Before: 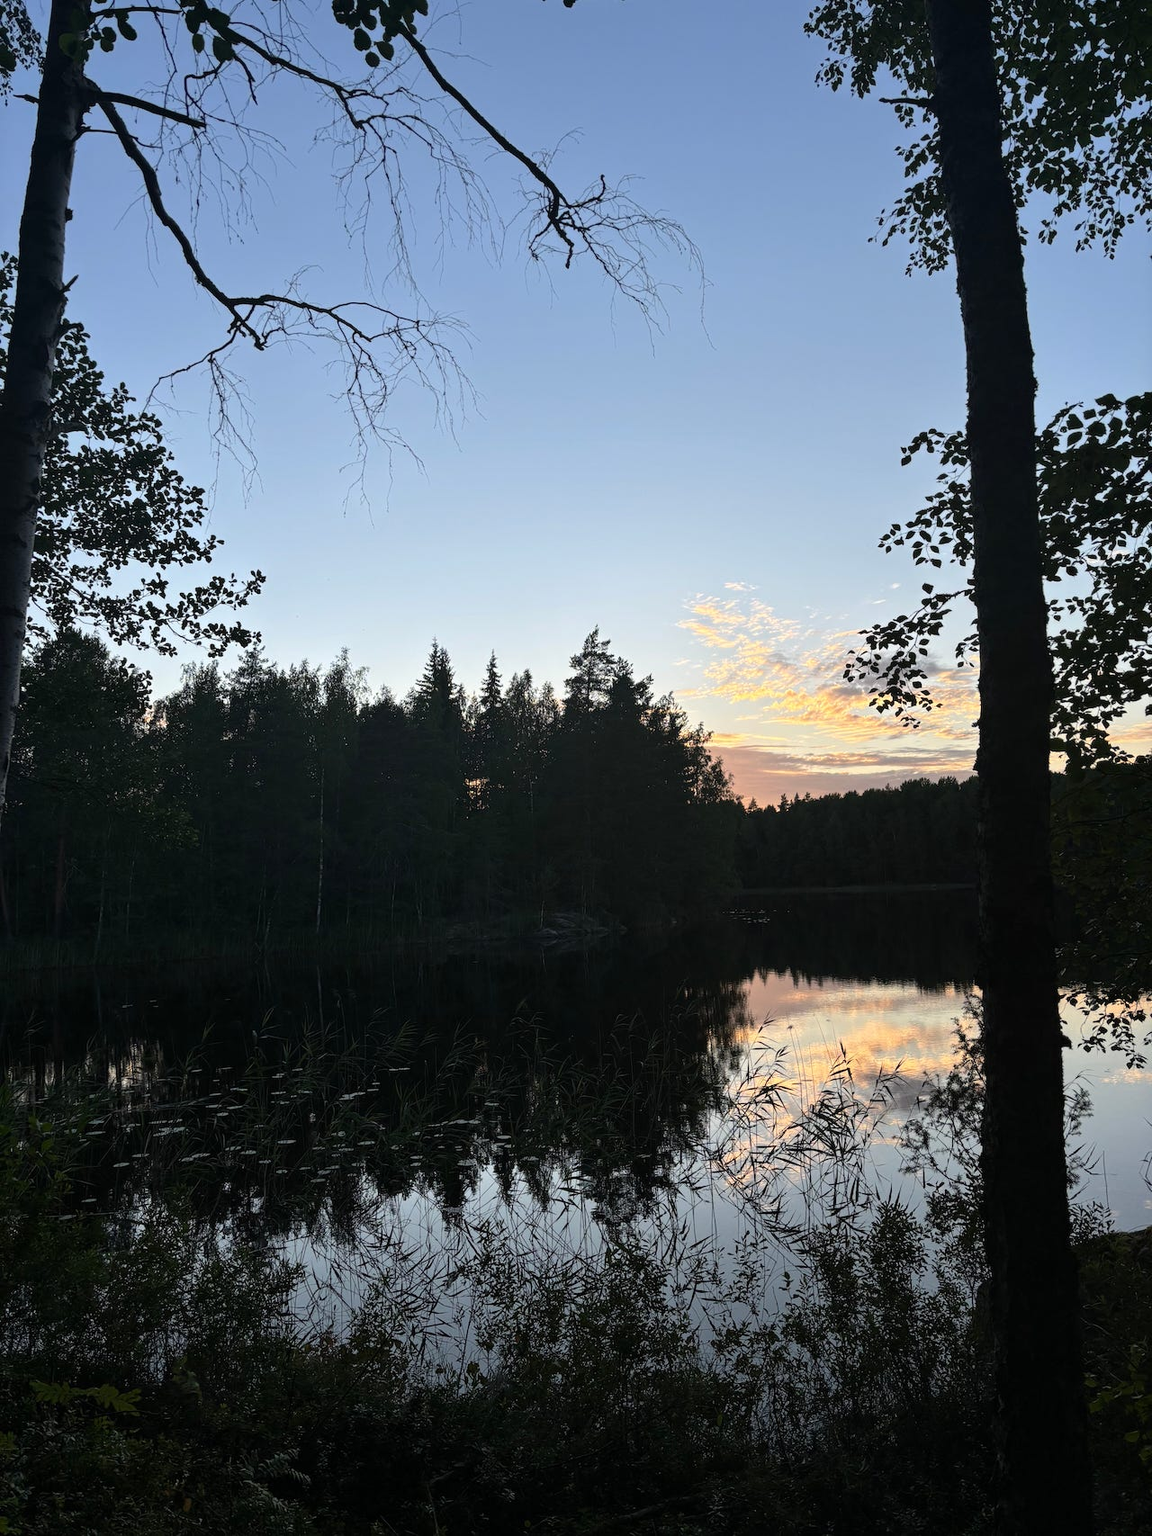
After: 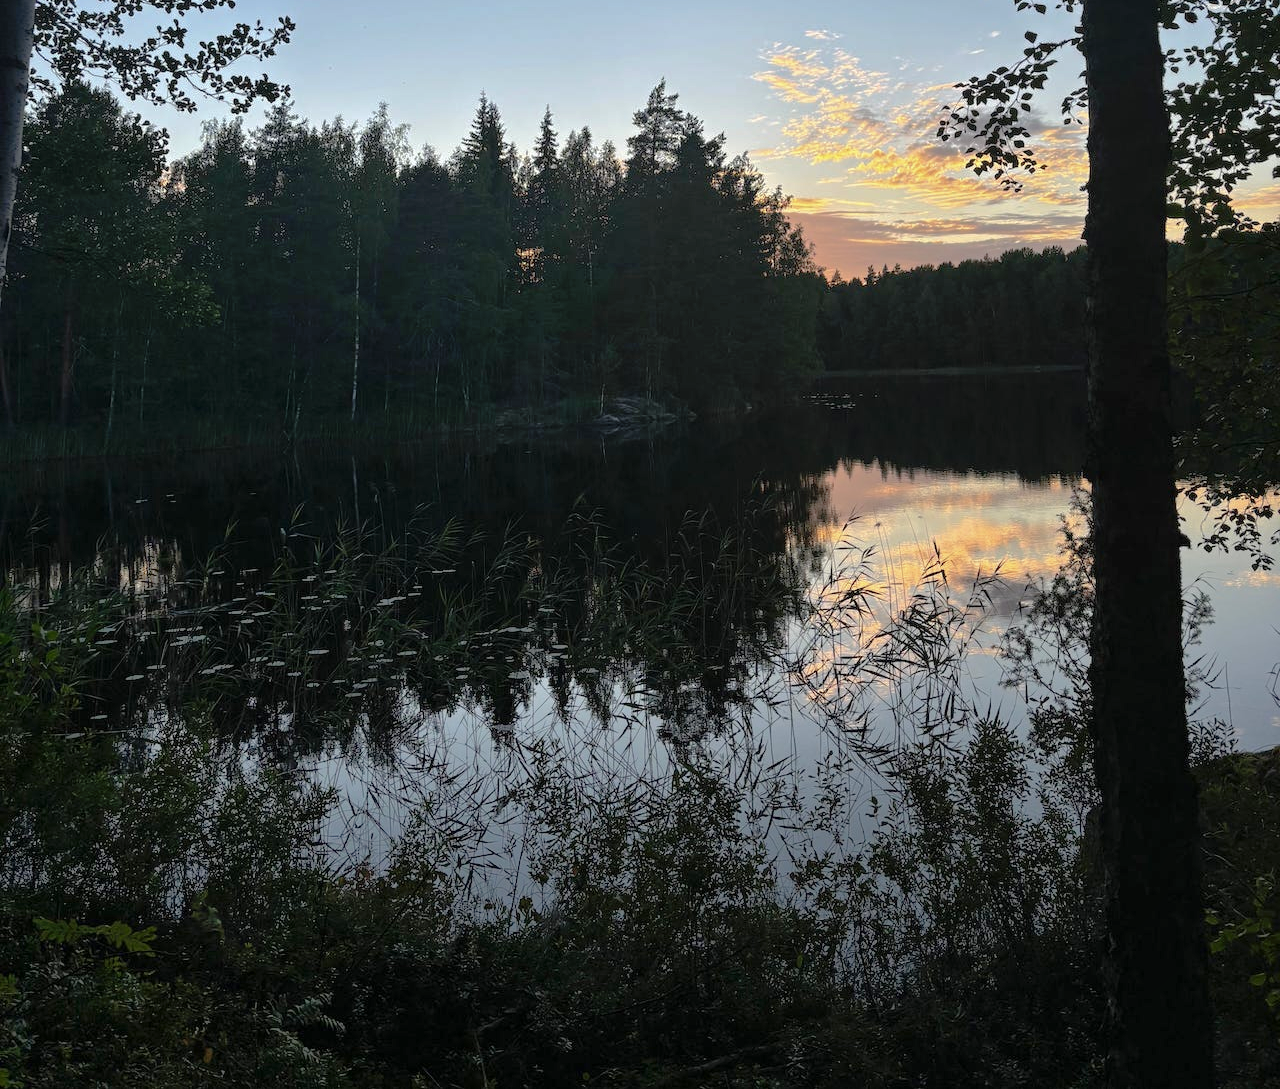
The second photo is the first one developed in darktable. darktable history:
shadows and highlights: on, module defaults
crop and rotate: top 36.173%
